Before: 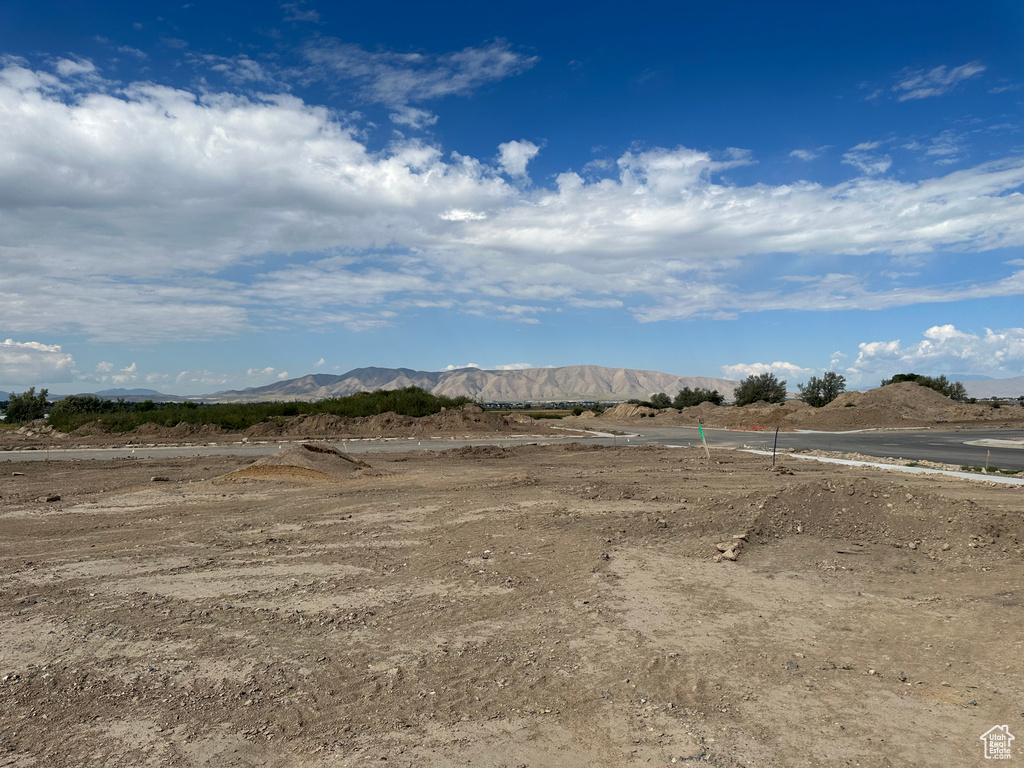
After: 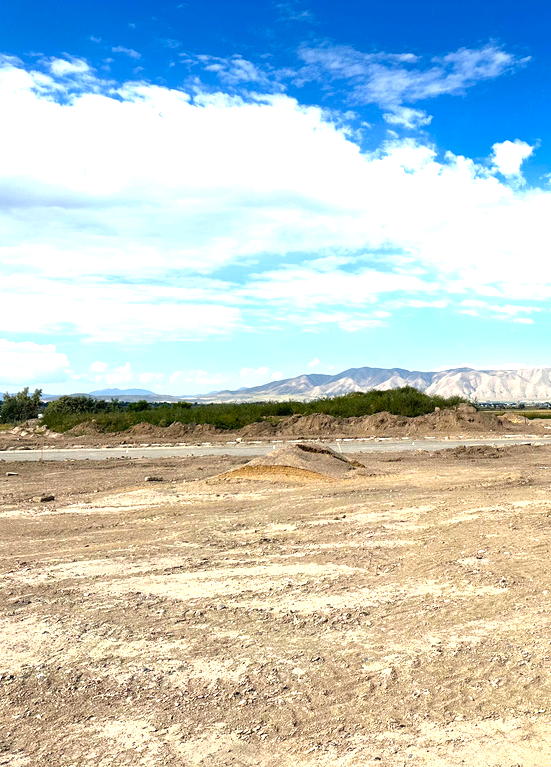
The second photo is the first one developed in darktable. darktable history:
exposure: black level correction 0, exposure 1.45 EV, compensate exposure bias true, compensate highlight preservation false
crop: left 0.587%, right 45.588%, bottom 0.086%
color balance: contrast 6.48%, output saturation 113.3%
